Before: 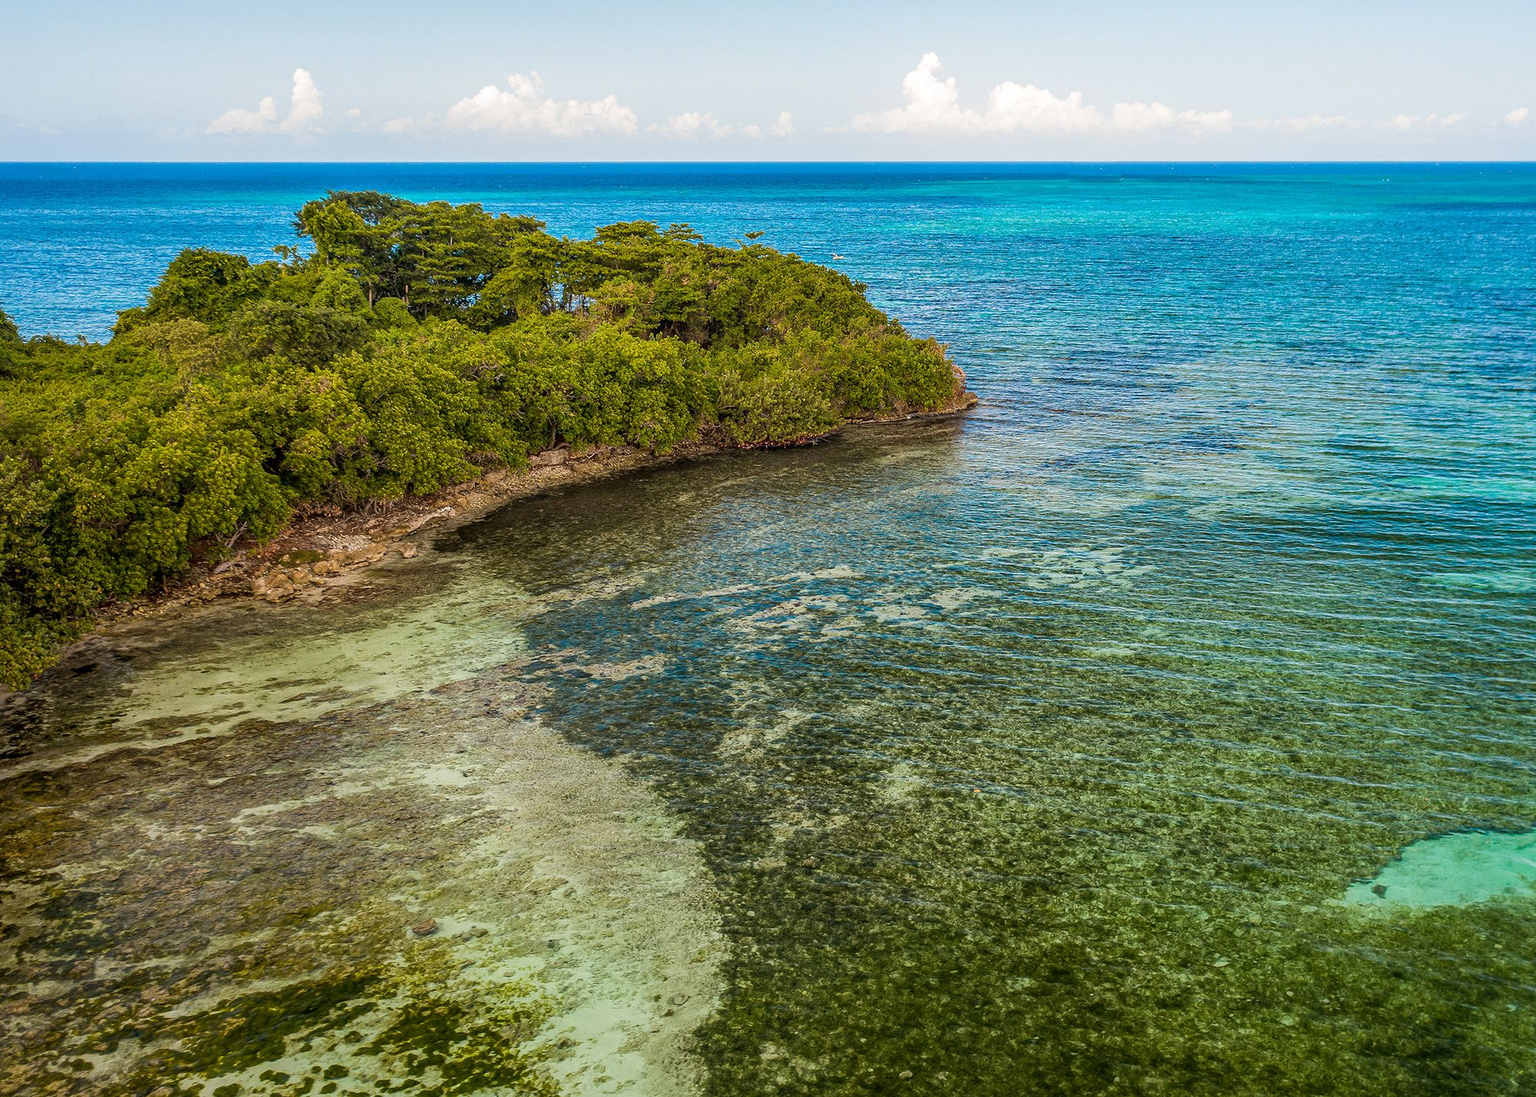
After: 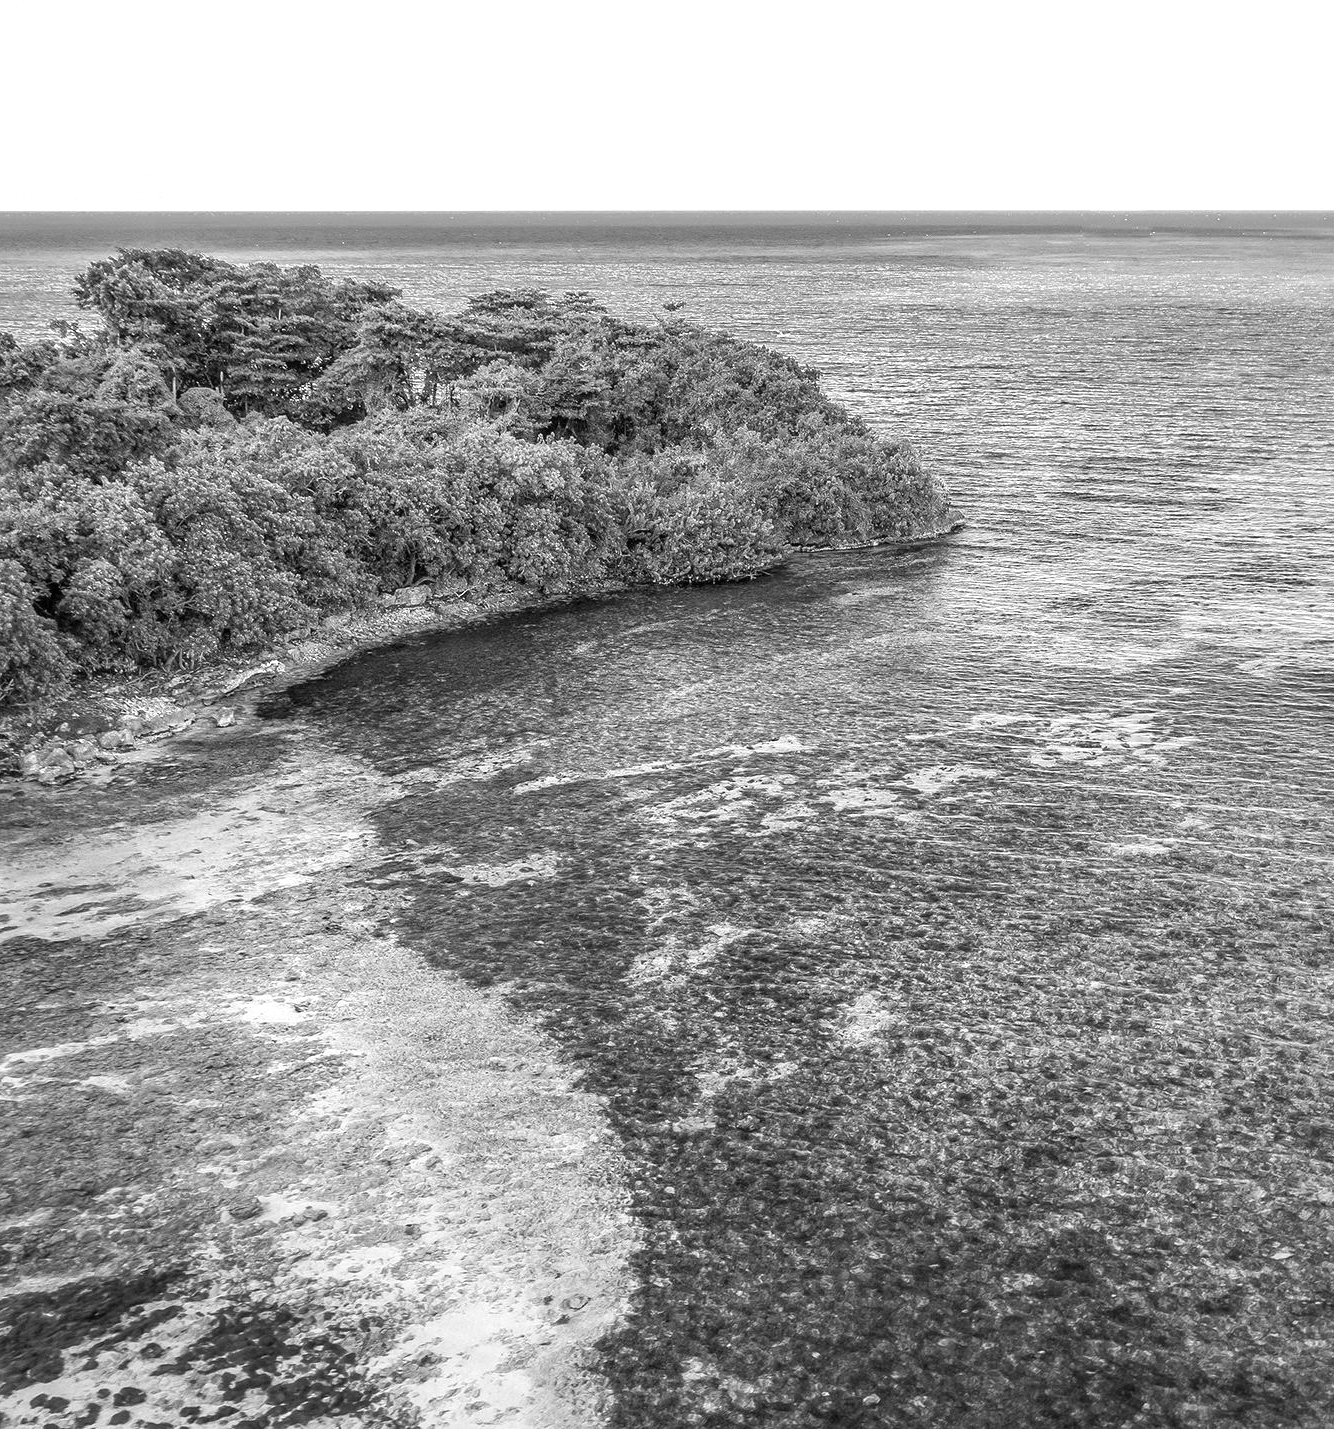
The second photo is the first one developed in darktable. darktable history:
exposure: black level correction 0, exposure 0.7 EV, compensate exposure bias true, compensate highlight preservation false
monochrome: on, module defaults
crop and rotate: left 15.446%, right 17.836%
white balance: red 1.029, blue 0.92
